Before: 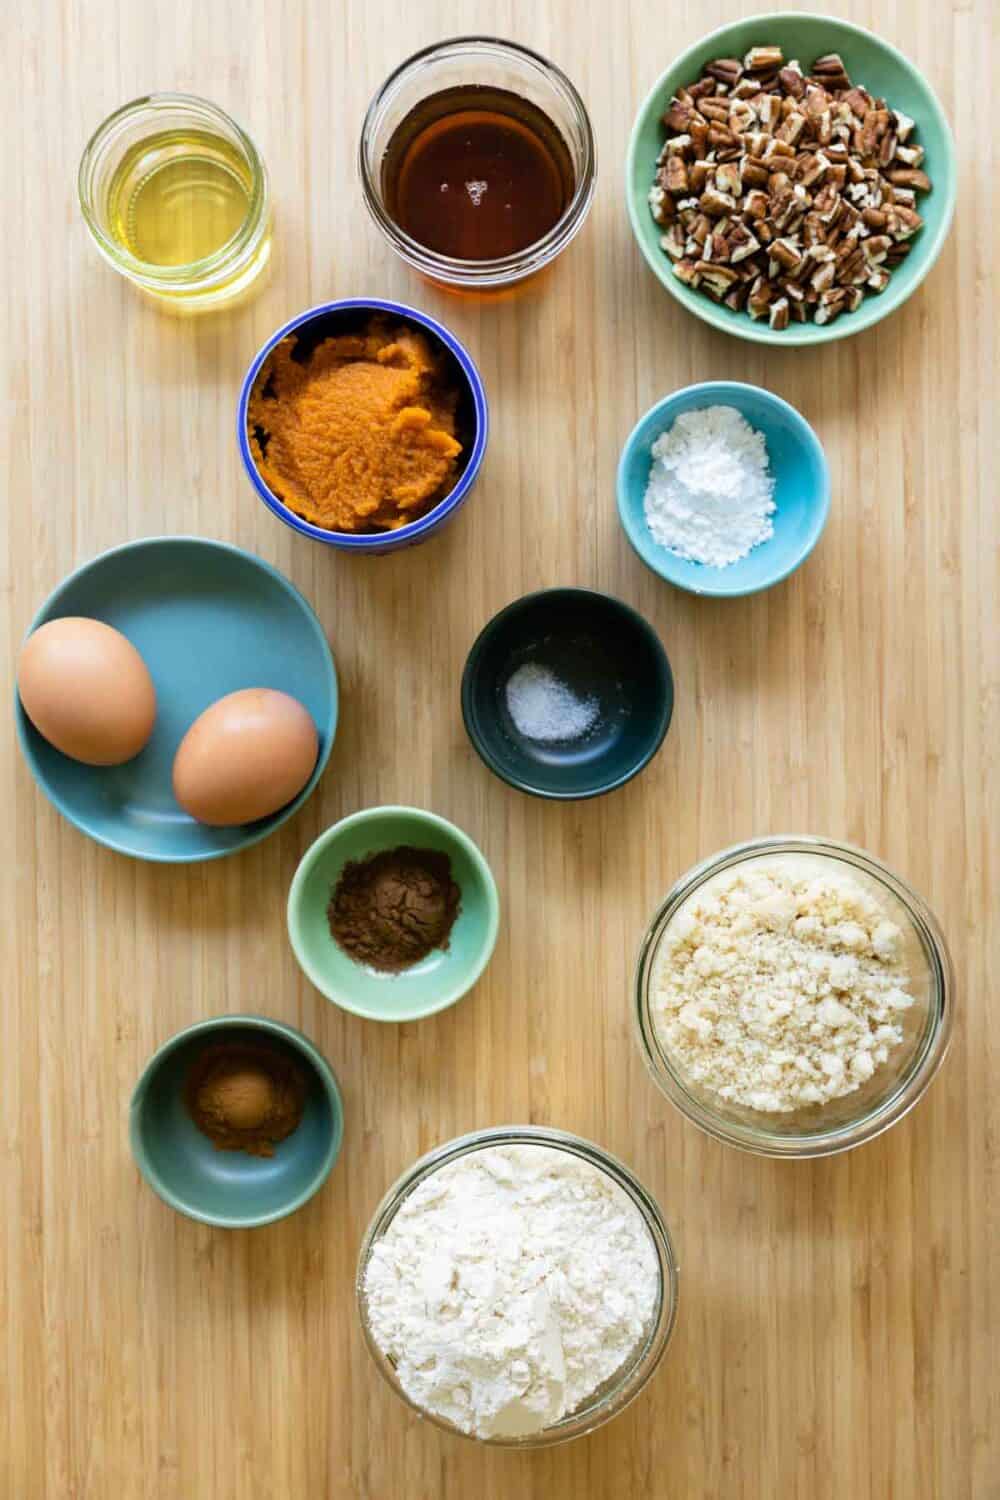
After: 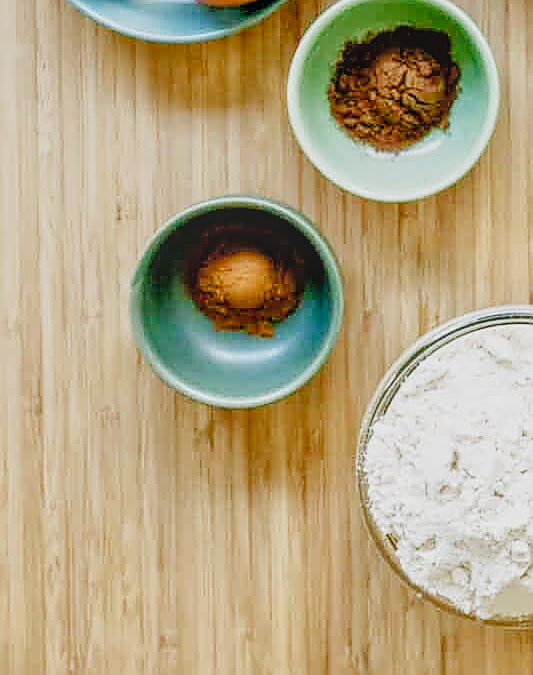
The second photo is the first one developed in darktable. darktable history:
crop and rotate: top 54.778%, right 46.61%, bottom 0.159%
exposure: exposure 0.2 EV, compensate highlight preservation false
sharpen: radius 1.4, amount 1.25, threshold 0.7
tone equalizer: -7 EV 0.15 EV, -6 EV 0.6 EV, -5 EV 1.15 EV, -4 EV 1.33 EV, -3 EV 1.15 EV, -2 EV 0.6 EV, -1 EV 0.15 EV, mask exposure compensation -0.5 EV
local contrast: highlights 74%, shadows 55%, detail 176%, midtone range 0.207
sigmoid: contrast 1.7, skew -0.2, preserve hue 0%, red attenuation 0.1, red rotation 0.035, green attenuation 0.1, green rotation -0.017, blue attenuation 0.15, blue rotation -0.052, base primaries Rec2020
color balance rgb: shadows lift › chroma 1%, shadows lift › hue 113°, highlights gain › chroma 0.2%, highlights gain › hue 333°, perceptual saturation grading › global saturation 20%, perceptual saturation grading › highlights -50%, perceptual saturation grading › shadows 25%, contrast -10%
